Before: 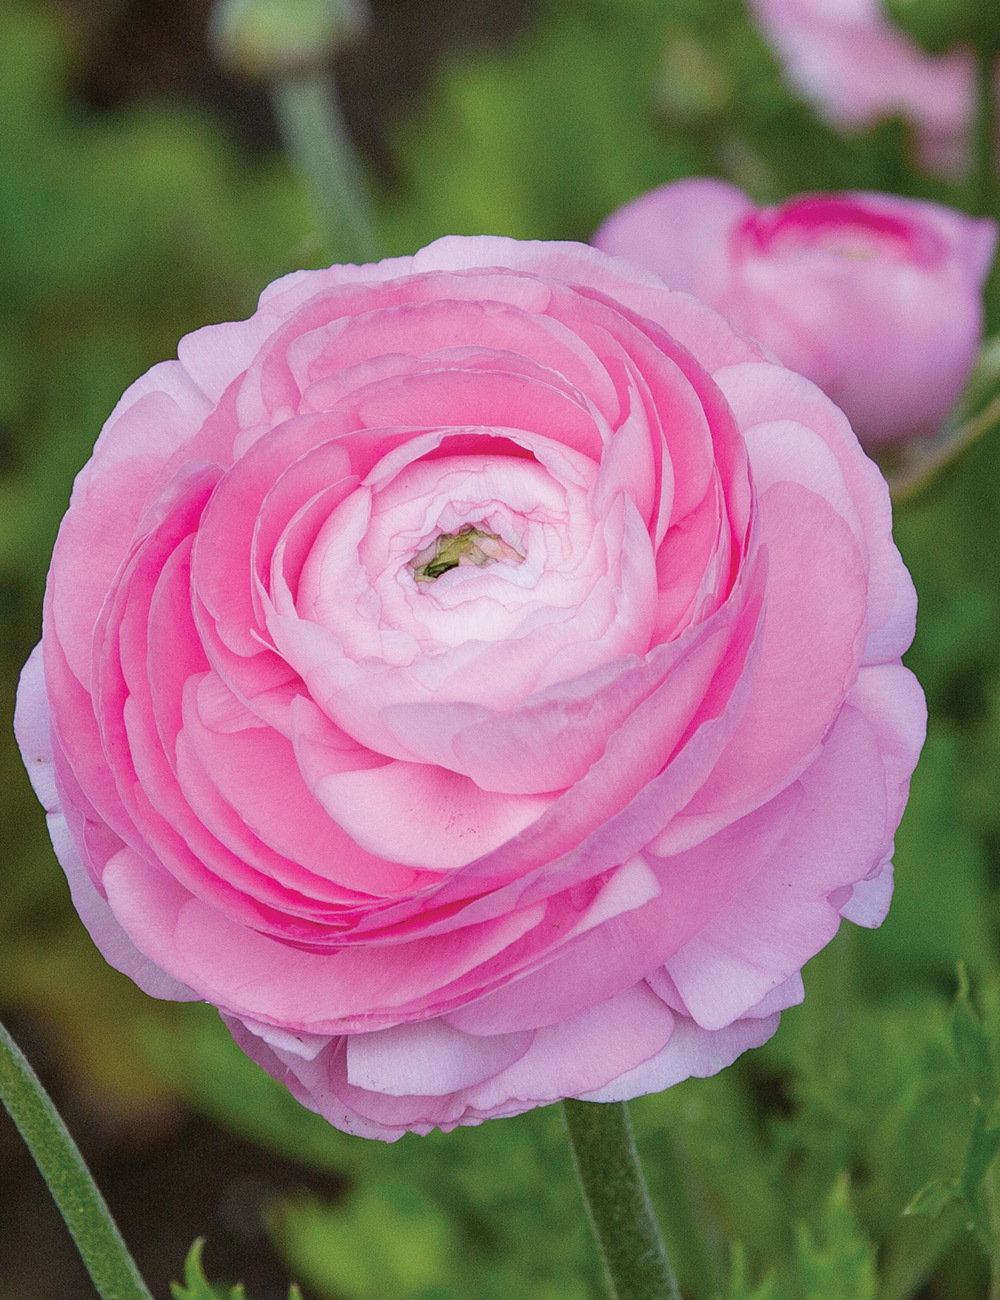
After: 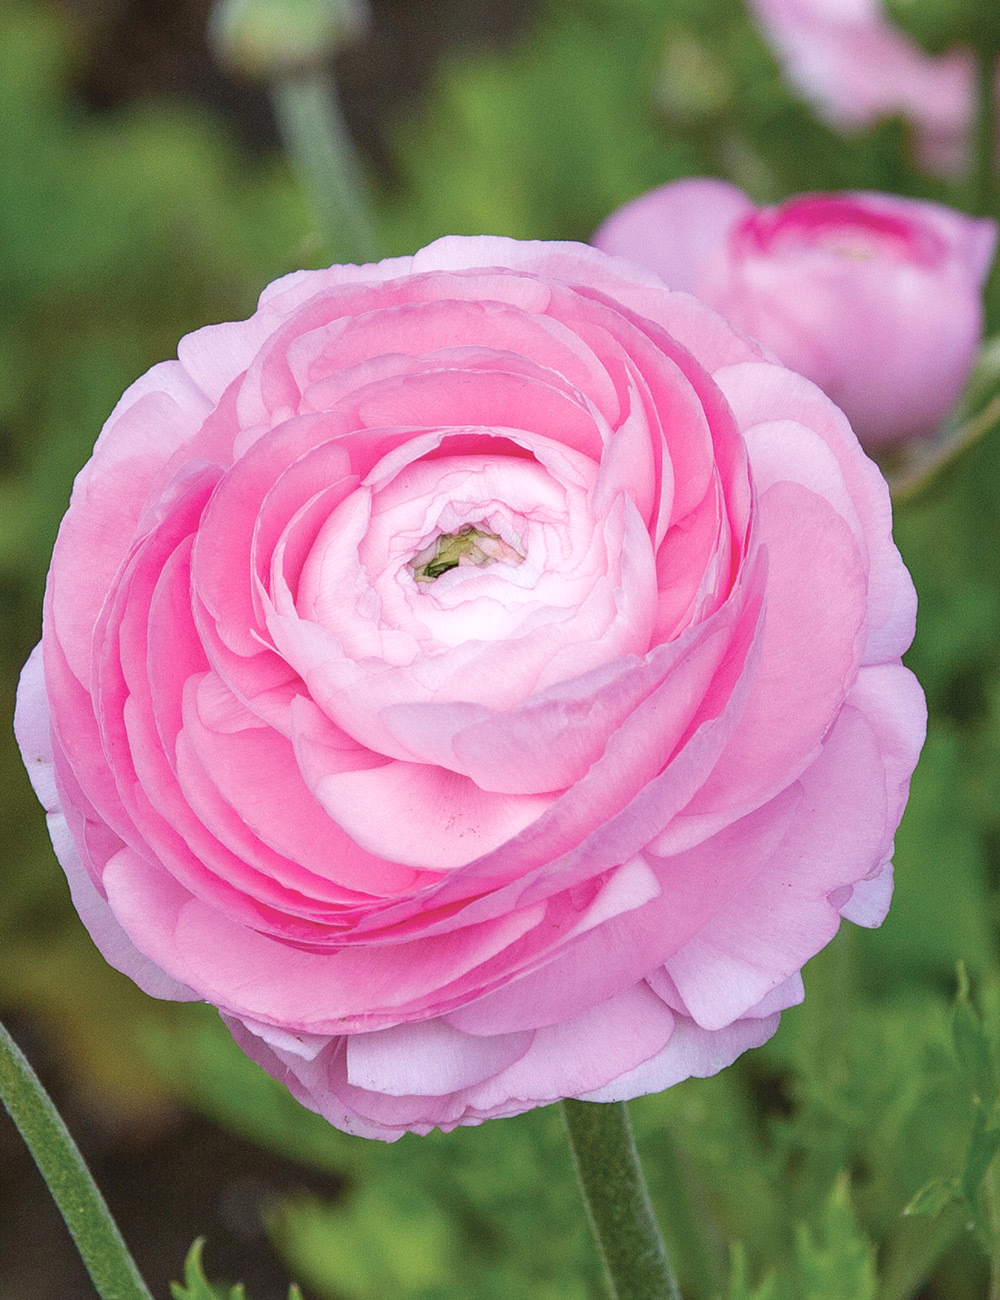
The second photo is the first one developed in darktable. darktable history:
contrast brightness saturation: contrast -0.08, brightness -0.04, saturation -0.11
exposure: black level correction 0.001, exposure 0.5 EV, compensate exposure bias true, compensate highlight preservation false
